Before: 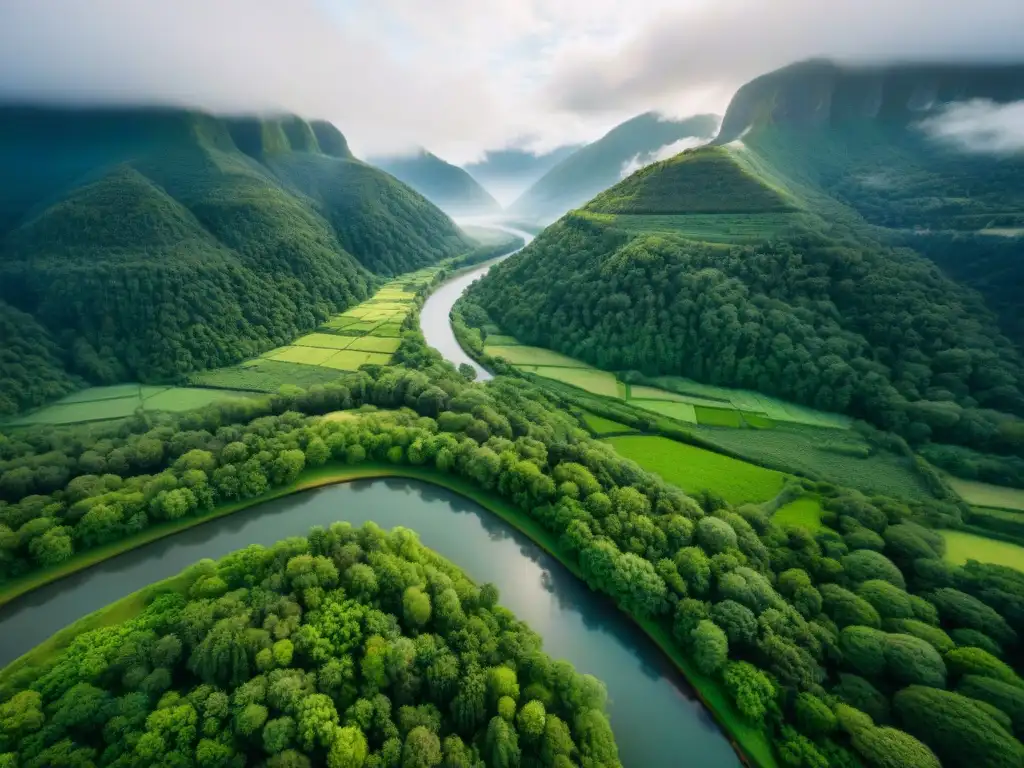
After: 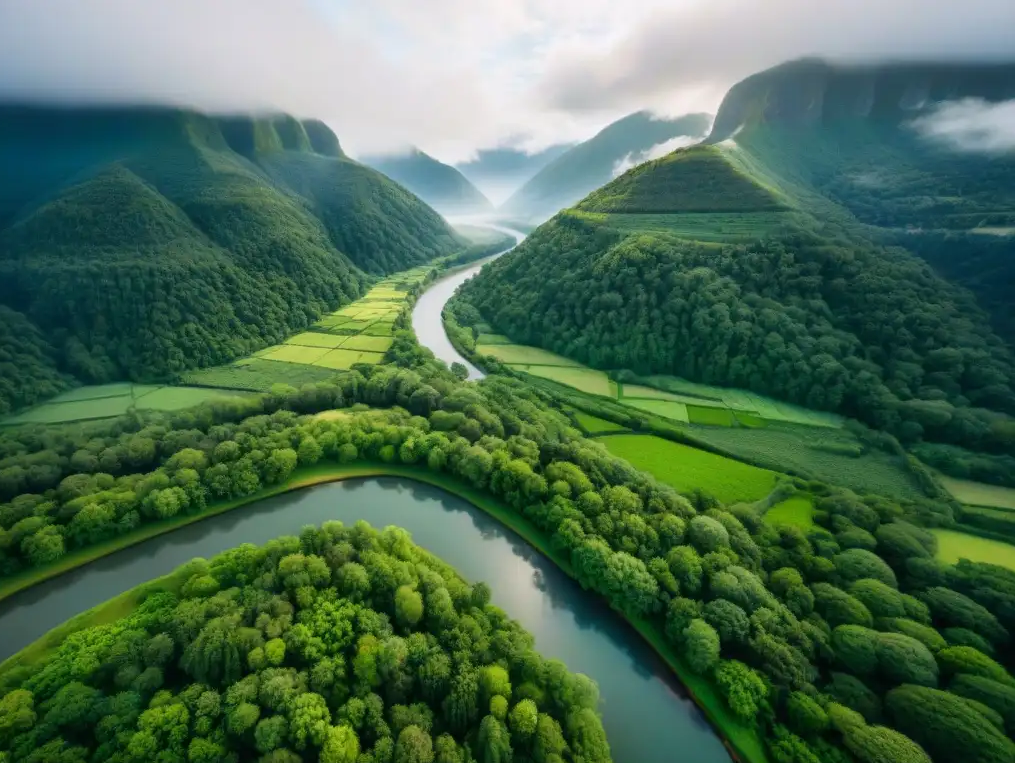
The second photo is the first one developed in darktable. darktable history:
crop and rotate: left 0.84%, top 0.23%, bottom 0.356%
